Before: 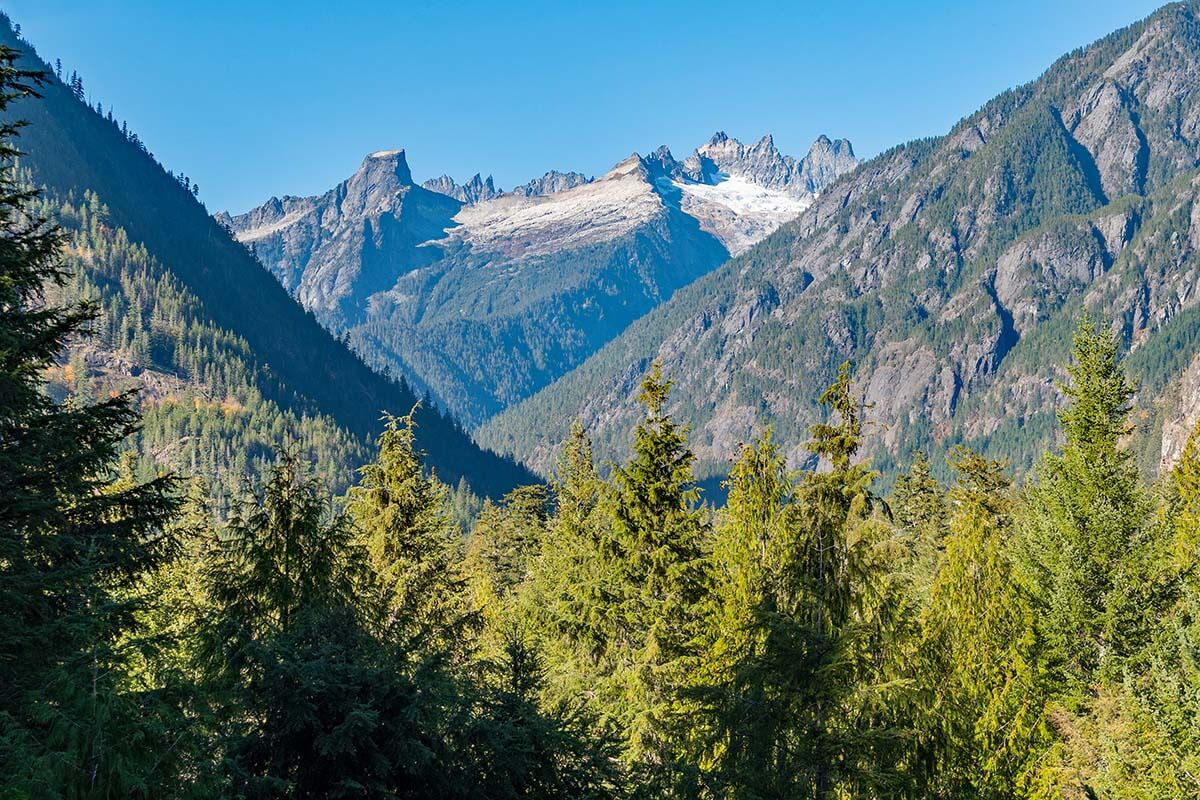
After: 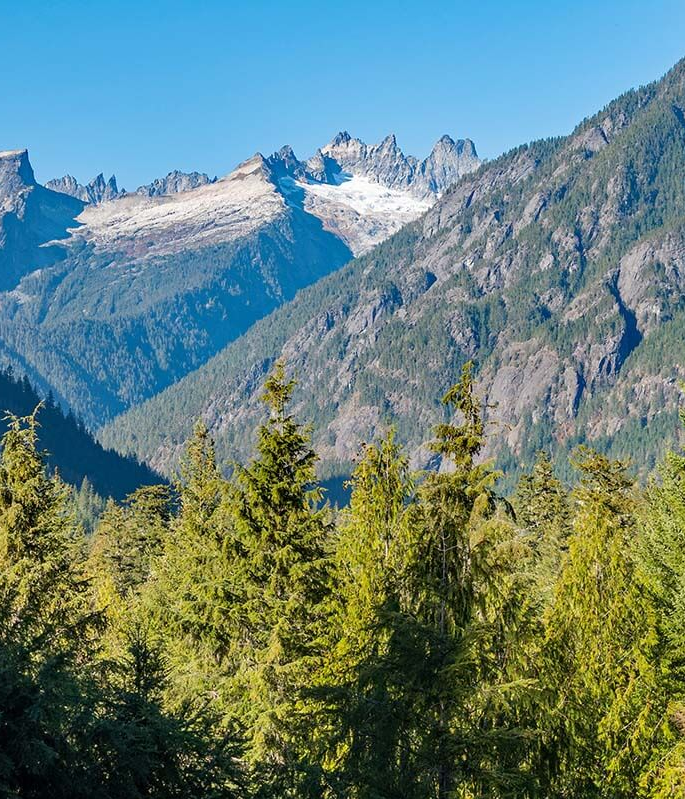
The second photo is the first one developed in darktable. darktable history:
crop: left 31.478%, top 0.015%, right 11.421%
